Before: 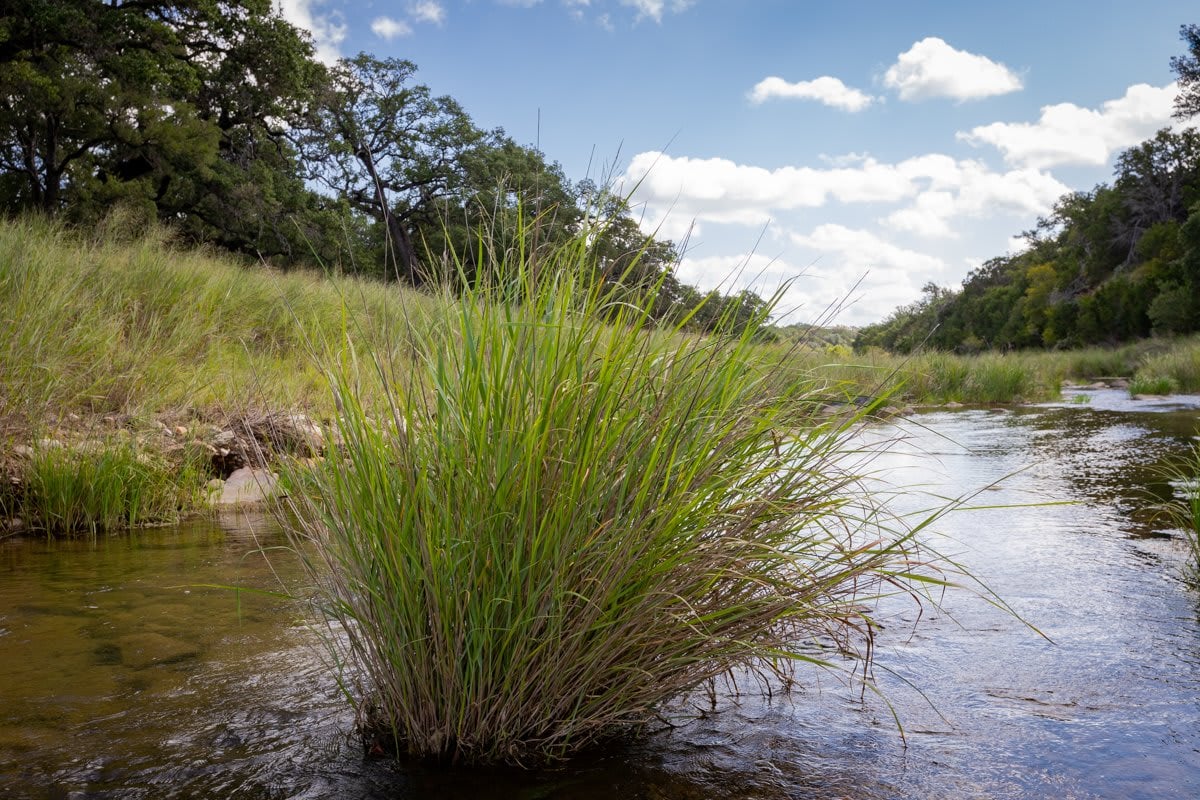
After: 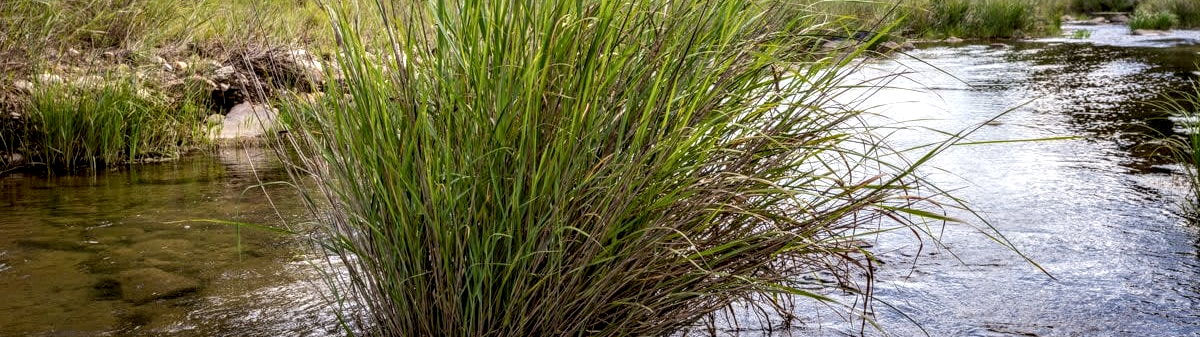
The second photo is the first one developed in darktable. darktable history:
local contrast: highlights 18%, detail 186%
tone equalizer: on, module defaults
crop: top 45.645%, bottom 12.122%
